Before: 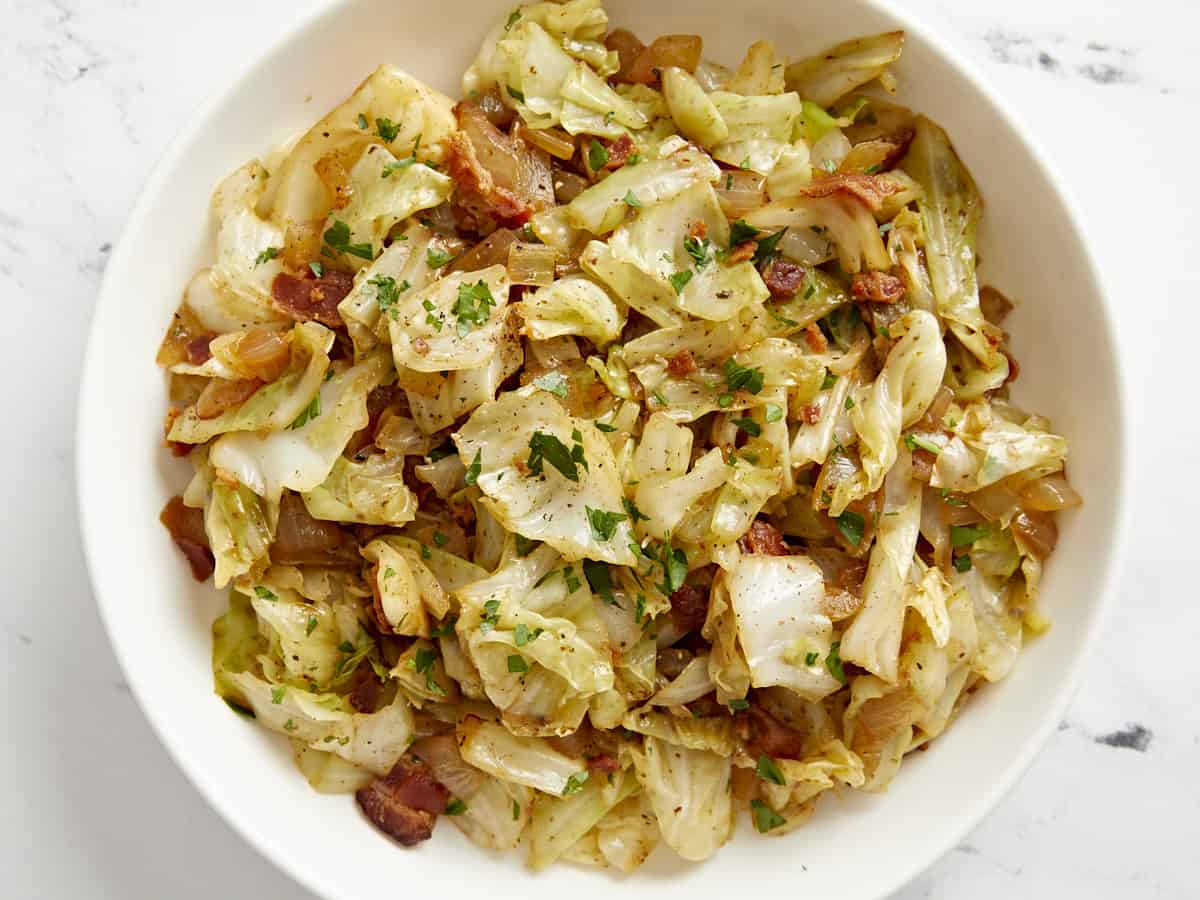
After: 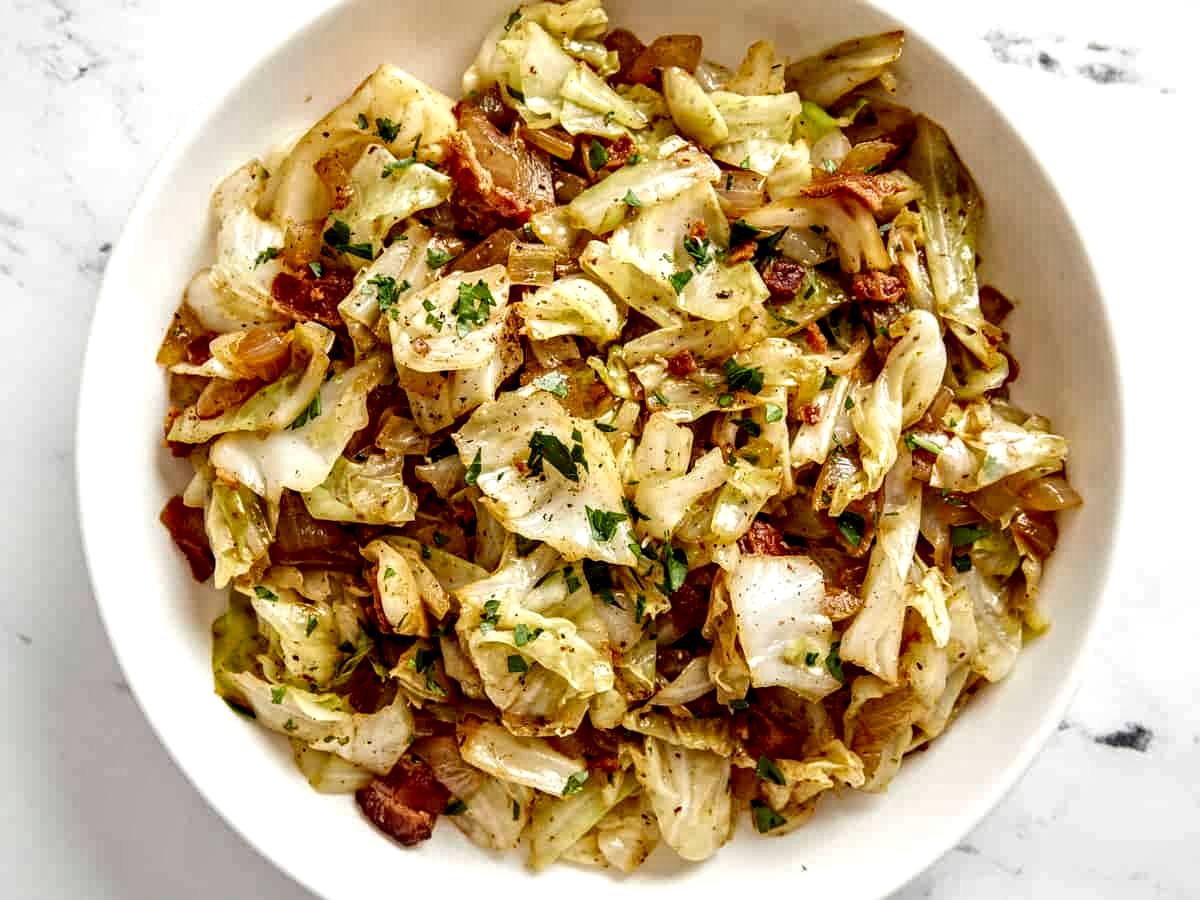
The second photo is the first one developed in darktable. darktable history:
local contrast: highlights 20%, detail 197%
